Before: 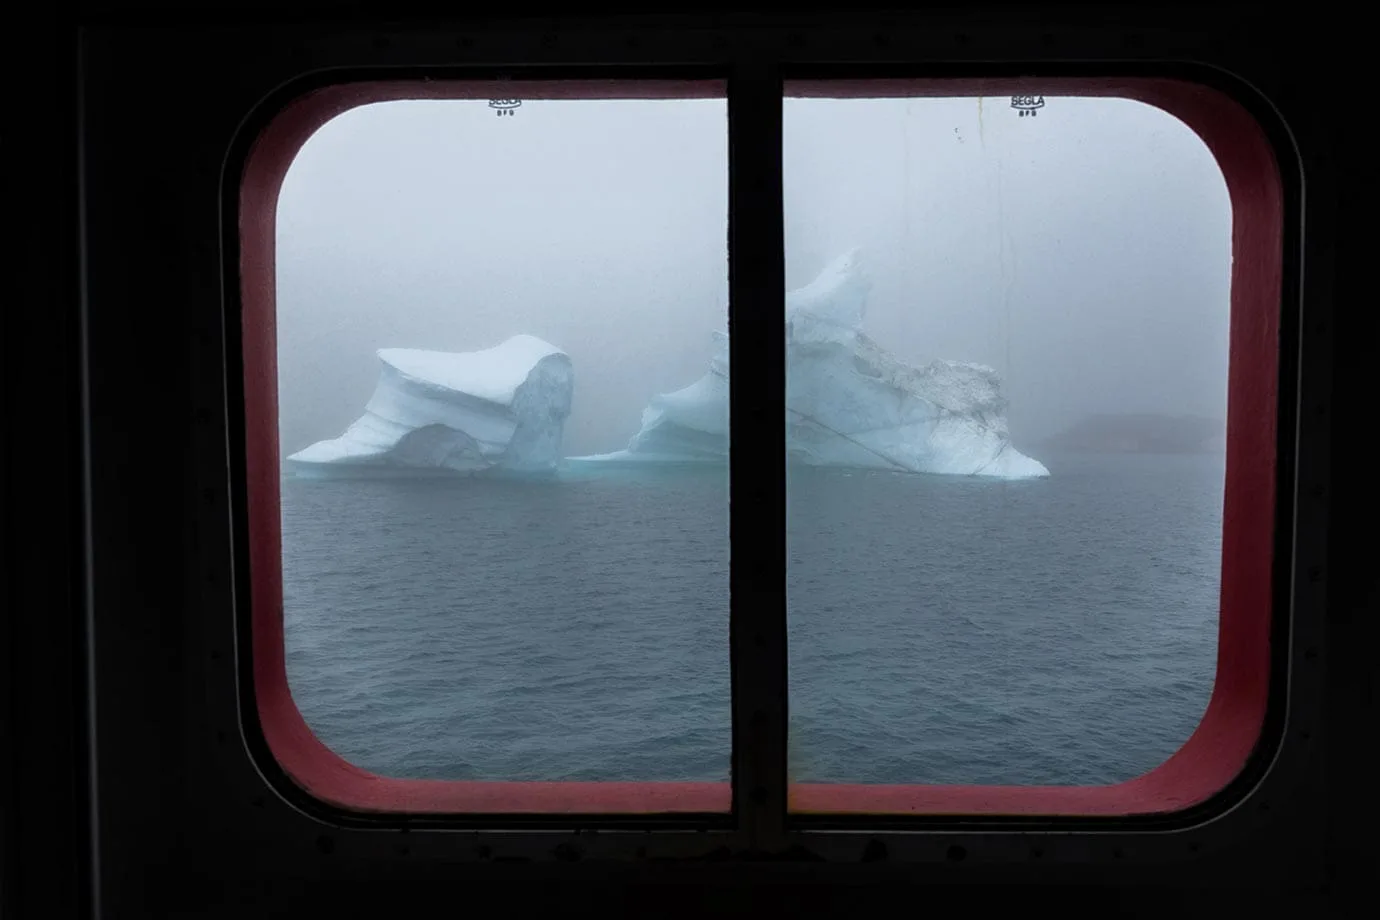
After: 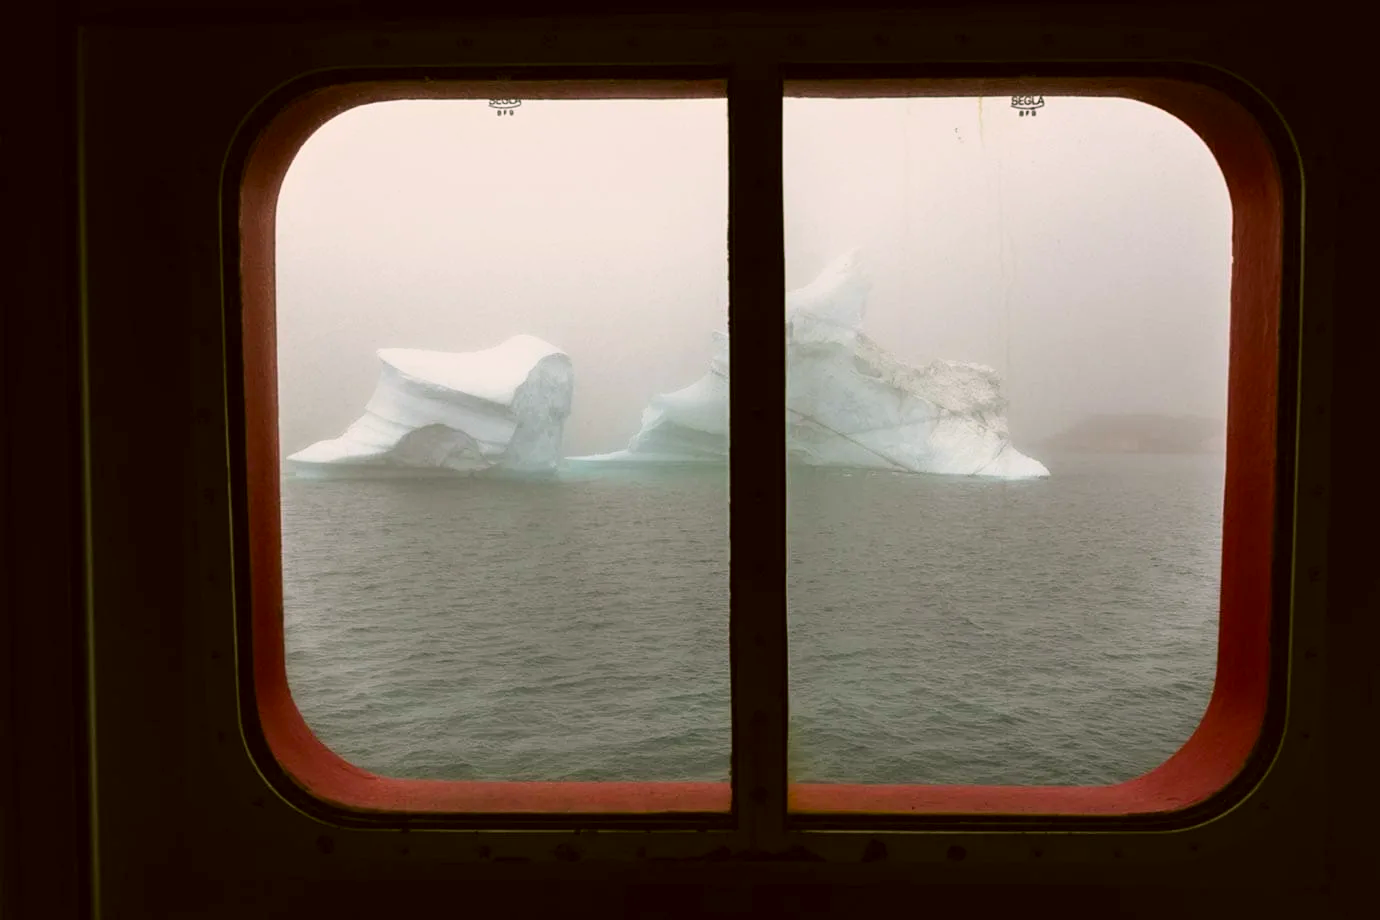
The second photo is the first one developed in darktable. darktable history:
contrast brightness saturation: contrast 0.201, brightness 0.168, saturation 0.229
color correction: highlights a* 8.53, highlights b* 15.73, shadows a* -0.468, shadows b* 26.15
